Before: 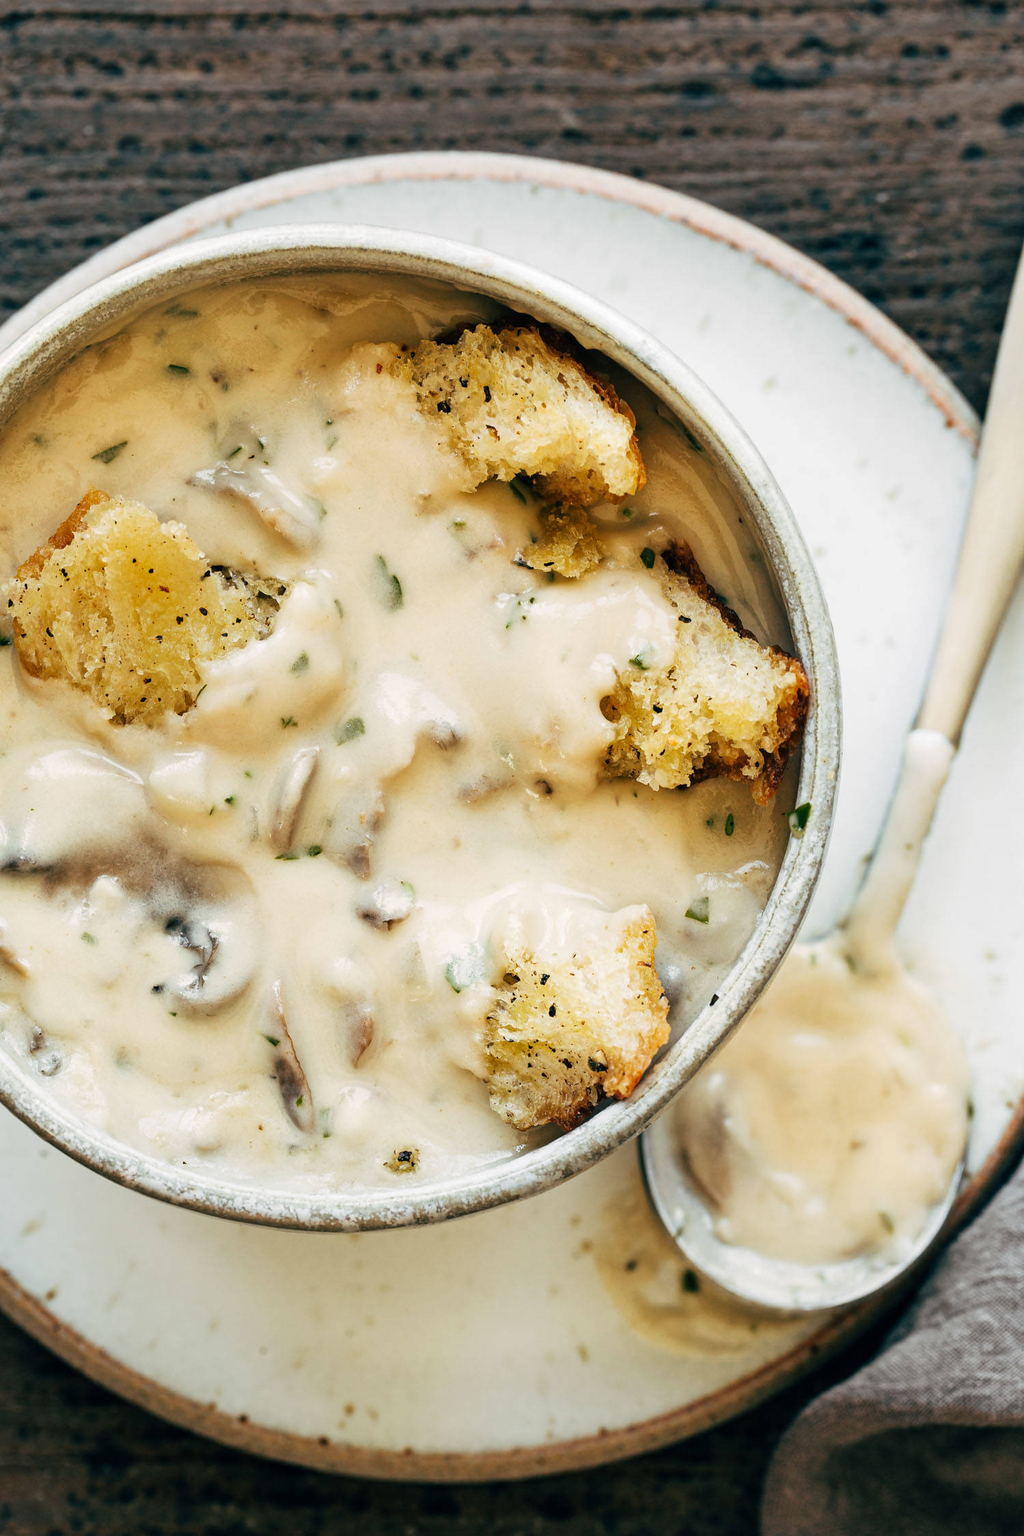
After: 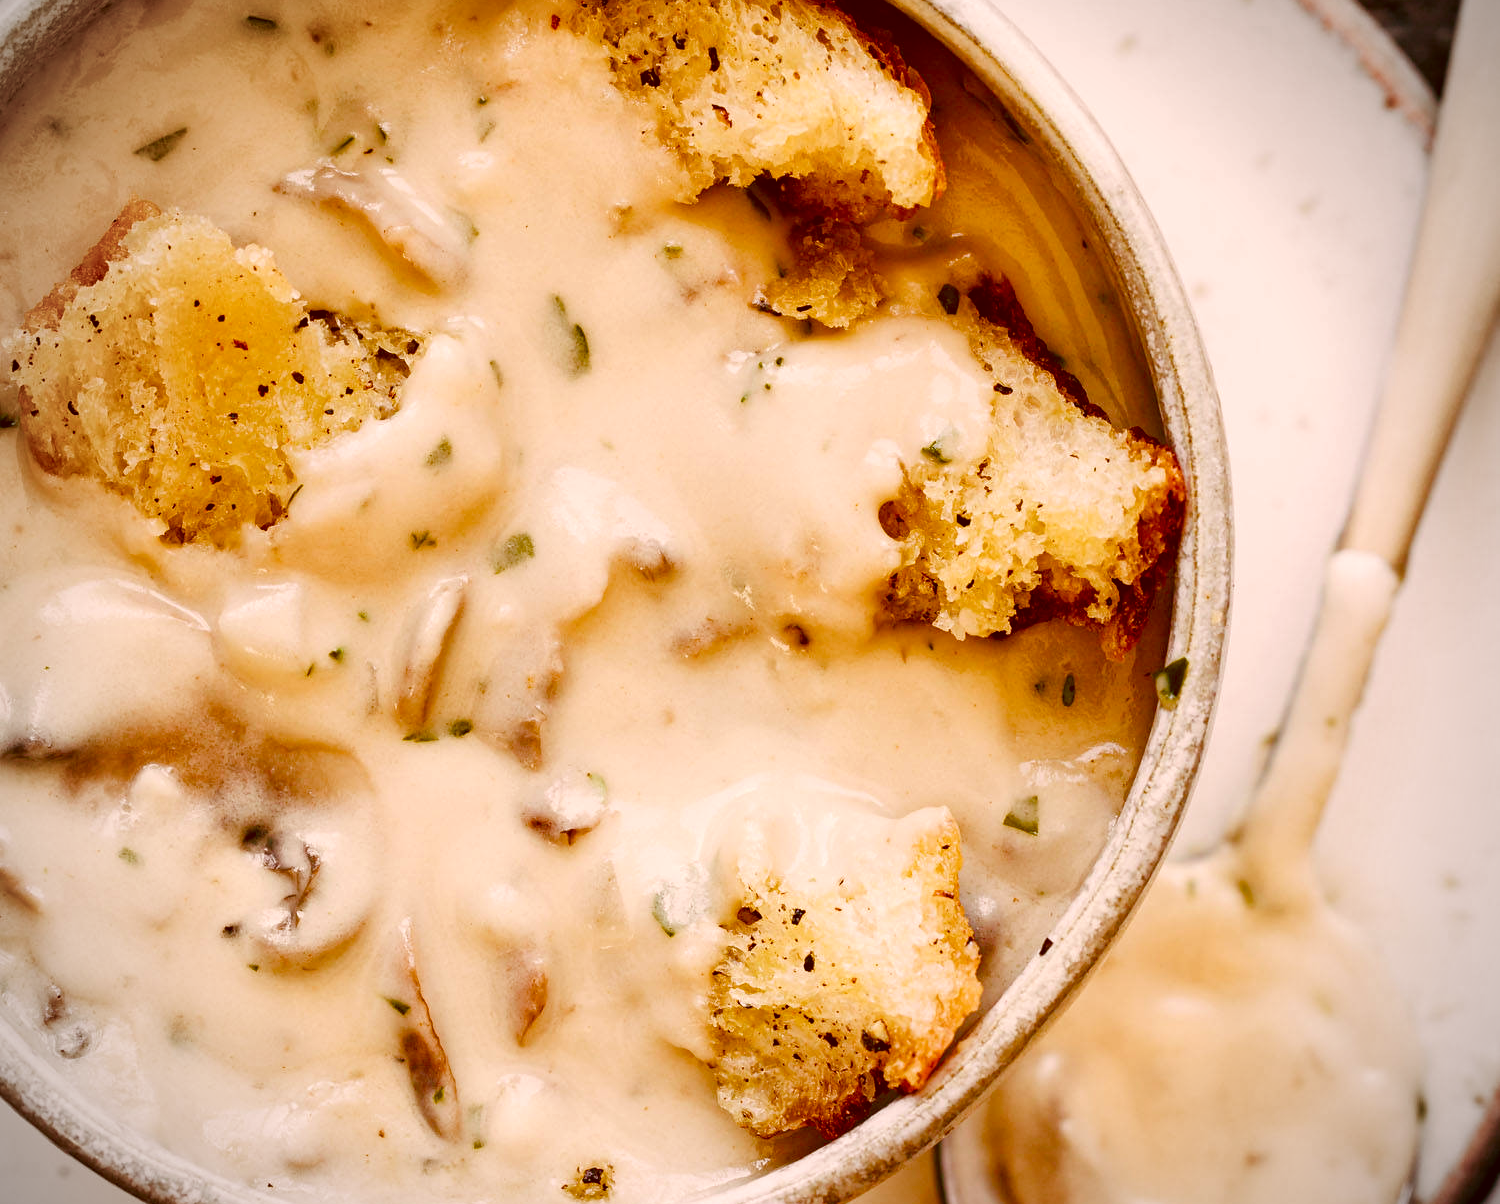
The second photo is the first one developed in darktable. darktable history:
color correction: highlights a* 9.03, highlights b* 8.71, shadows a* 40, shadows b* 40, saturation 0.8
crop and rotate: top 23.043%, bottom 23.437%
color balance rgb: perceptual saturation grading › global saturation 24.74%, perceptual saturation grading › highlights -51.22%, perceptual saturation grading › mid-tones 19.16%, perceptual saturation grading › shadows 60.98%, global vibrance 50%
vignetting: fall-off start 79.88%
